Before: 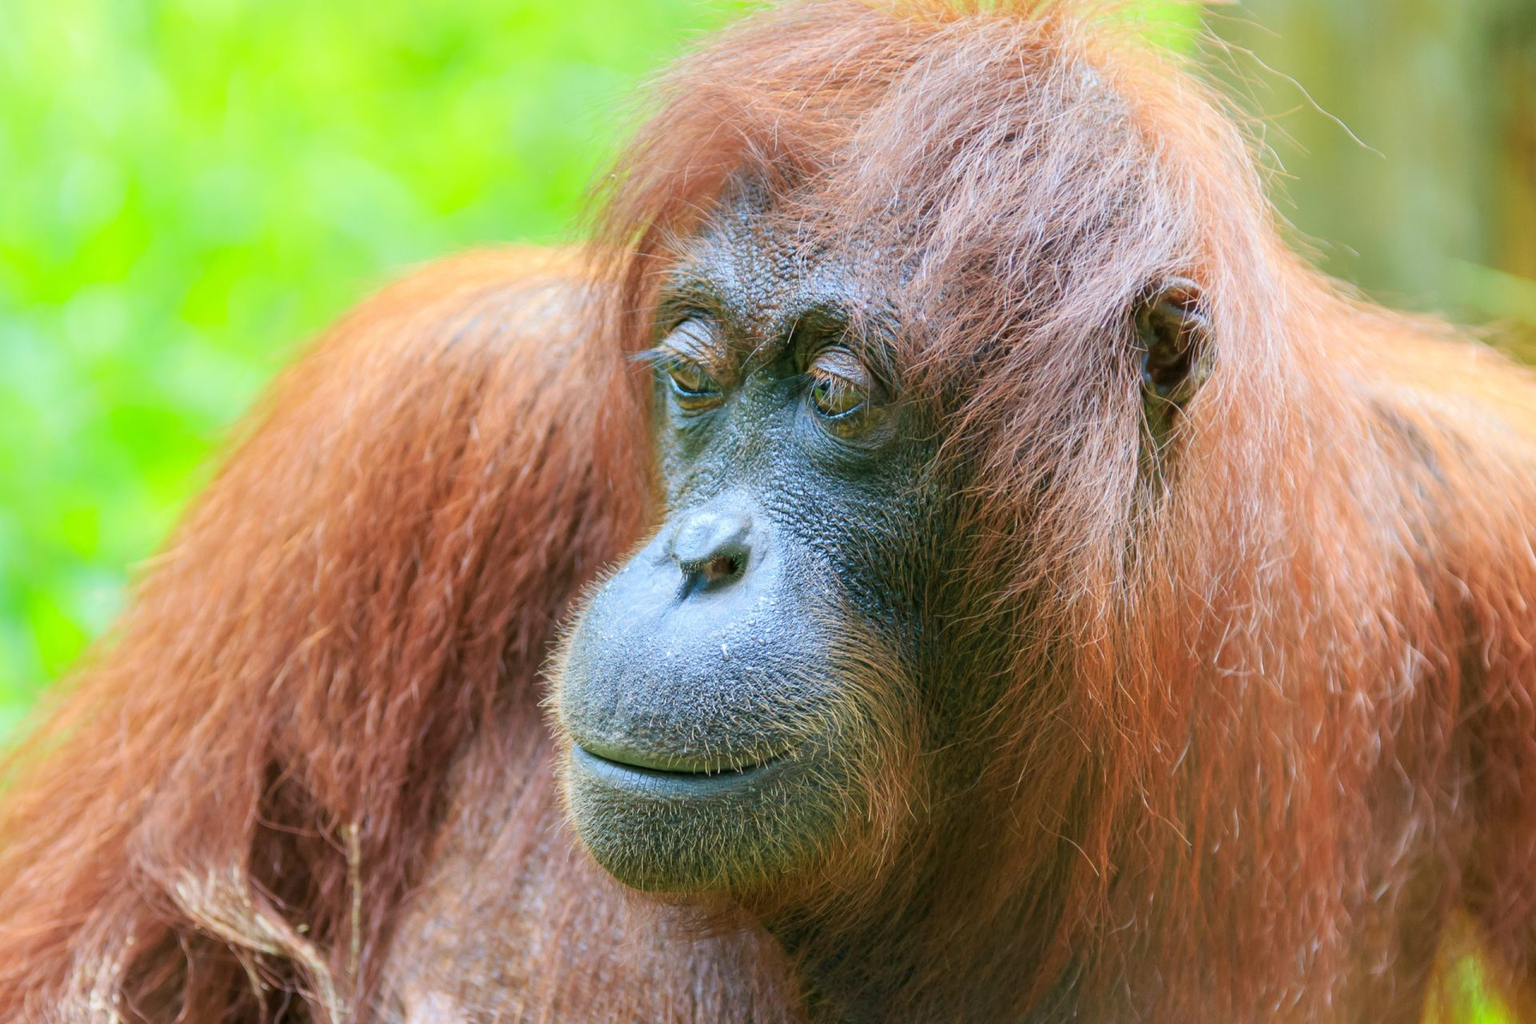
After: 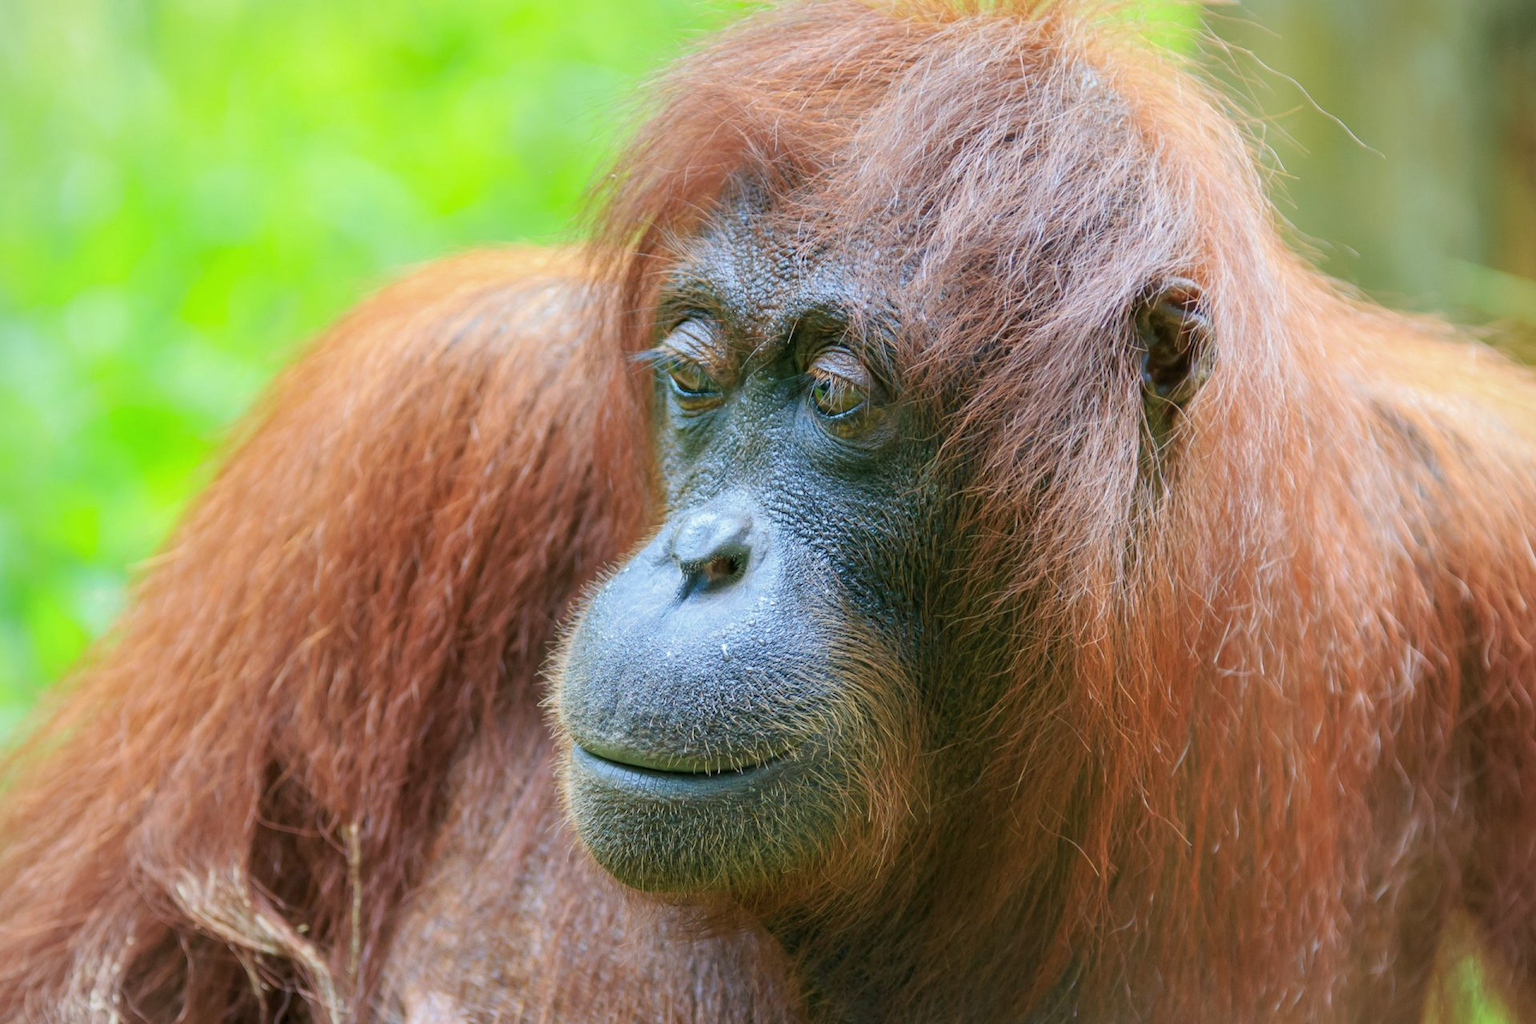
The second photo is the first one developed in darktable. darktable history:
tone curve: curves: ch0 [(0, 0) (0.915, 0.89) (1, 1)], color space Lab, linked channels, preserve colors none
vignetting: fall-off start 89.1%, fall-off radius 43.97%, brightness -0.182, saturation -0.298, width/height ratio 1.168, unbound false
